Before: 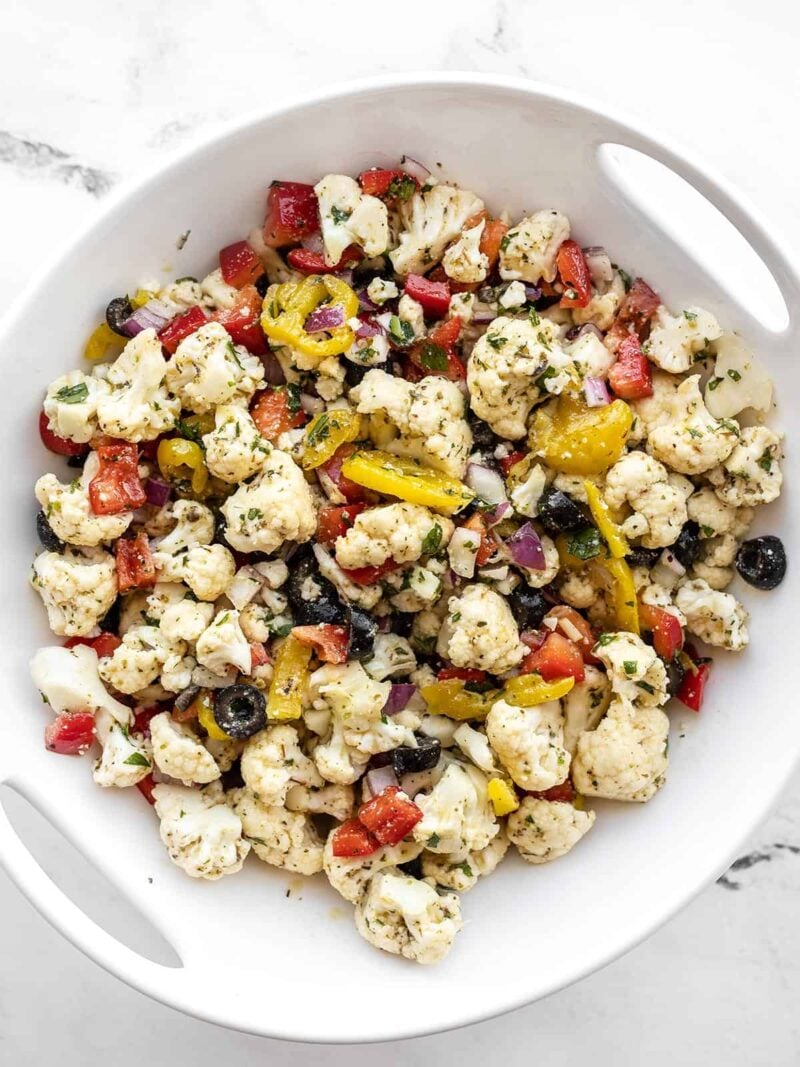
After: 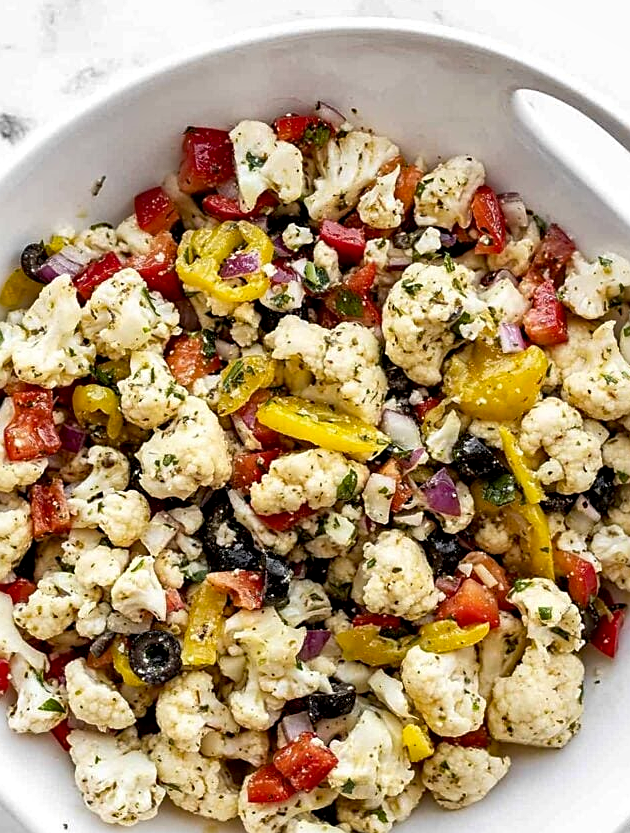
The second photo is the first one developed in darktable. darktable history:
exposure: black level correction 0.005, exposure 0.001 EV, compensate highlight preservation false
haze removal: compatibility mode true, adaptive false
sharpen: on, module defaults
crop and rotate: left 10.77%, top 5.1%, right 10.41%, bottom 16.76%
shadows and highlights: soften with gaussian
